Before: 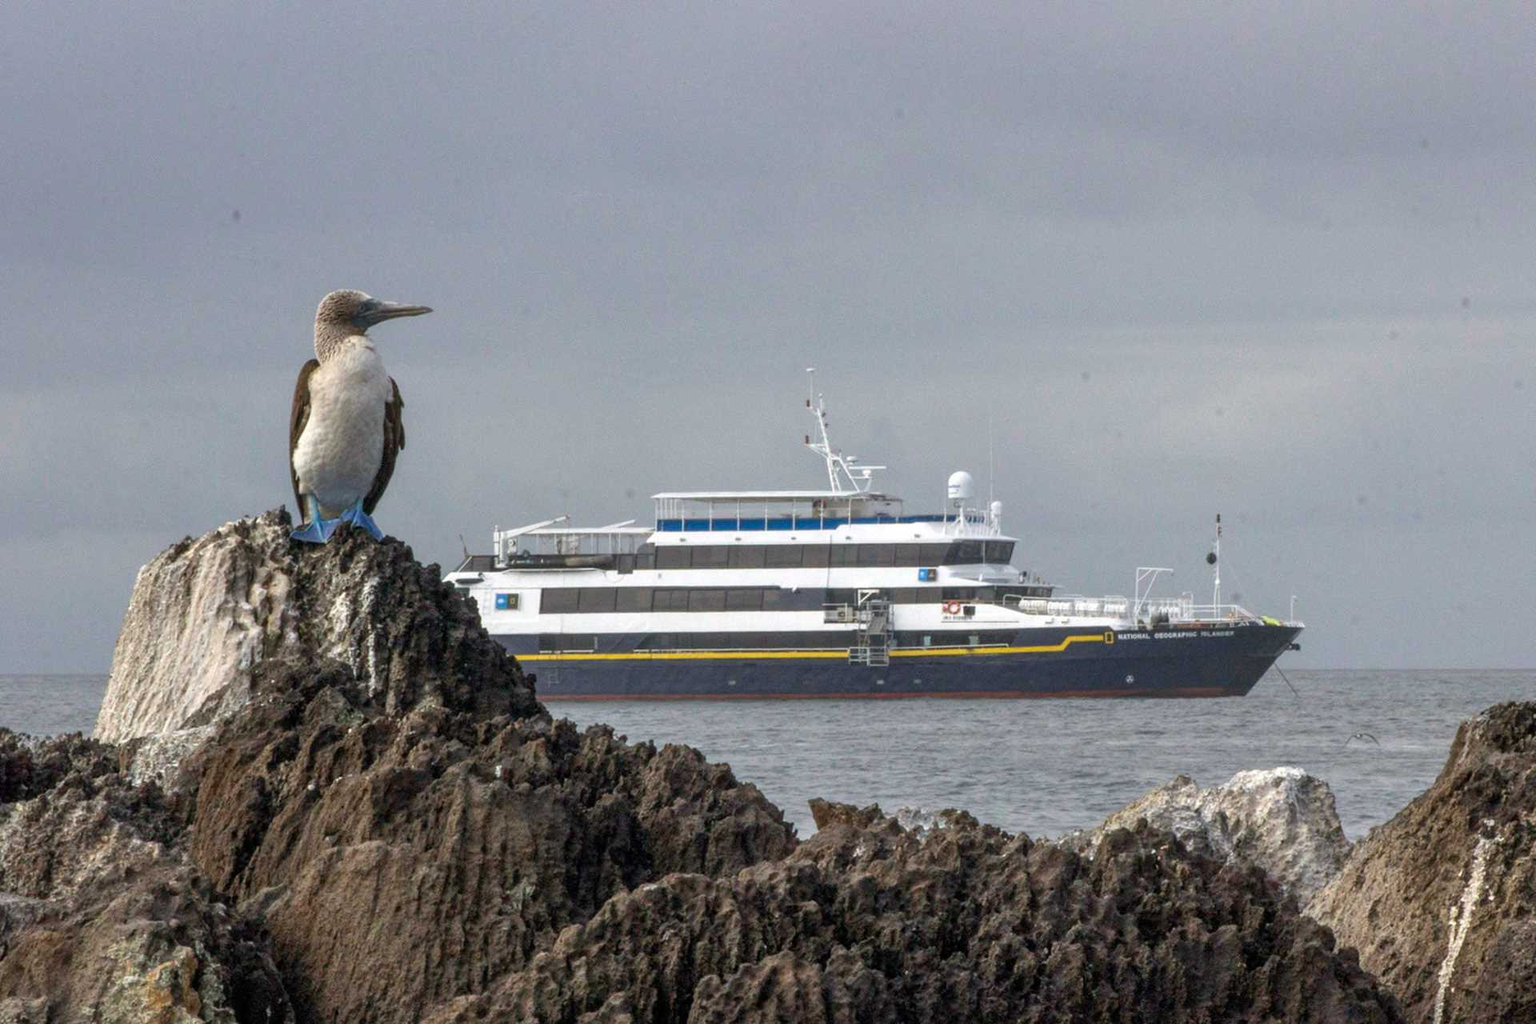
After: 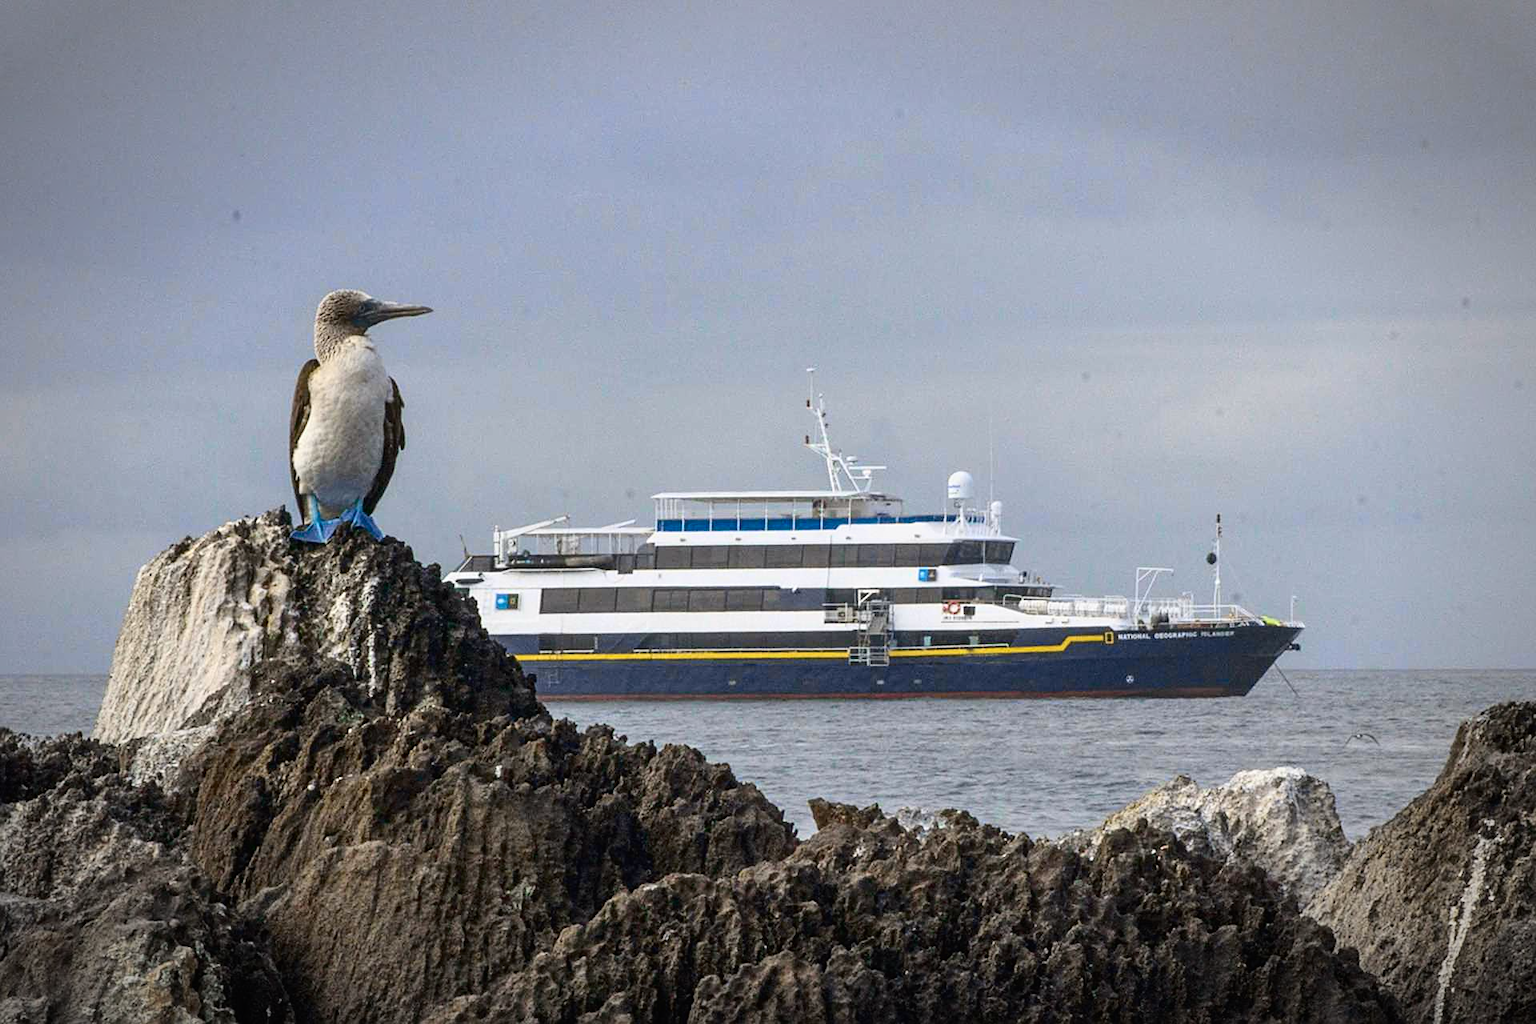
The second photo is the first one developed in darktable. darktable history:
sharpen: on, module defaults
tone curve: curves: ch0 [(0, 0.011) (0.139, 0.106) (0.295, 0.271) (0.499, 0.523) (0.739, 0.782) (0.857, 0.879) (1, 0.967)]; ch1 [(0, 0) (0.272, 0.249) (0.388, 0.385) (0.469, 0.456) (0.495, 0.497) (0.524, 0.518) (0.602, 0.623) (0.725, 0.779) (1, 1)]; ch2 [(0, 0) (0.125, 0.089) (0.353, 0.329) (0.443, 0.408) (0.502, 0.499) (0.548, 0.549) (0.608, 0.635) (1, 1)], color space Lab, independent channels, preserve colors none
vignetting: automatic ratio true
